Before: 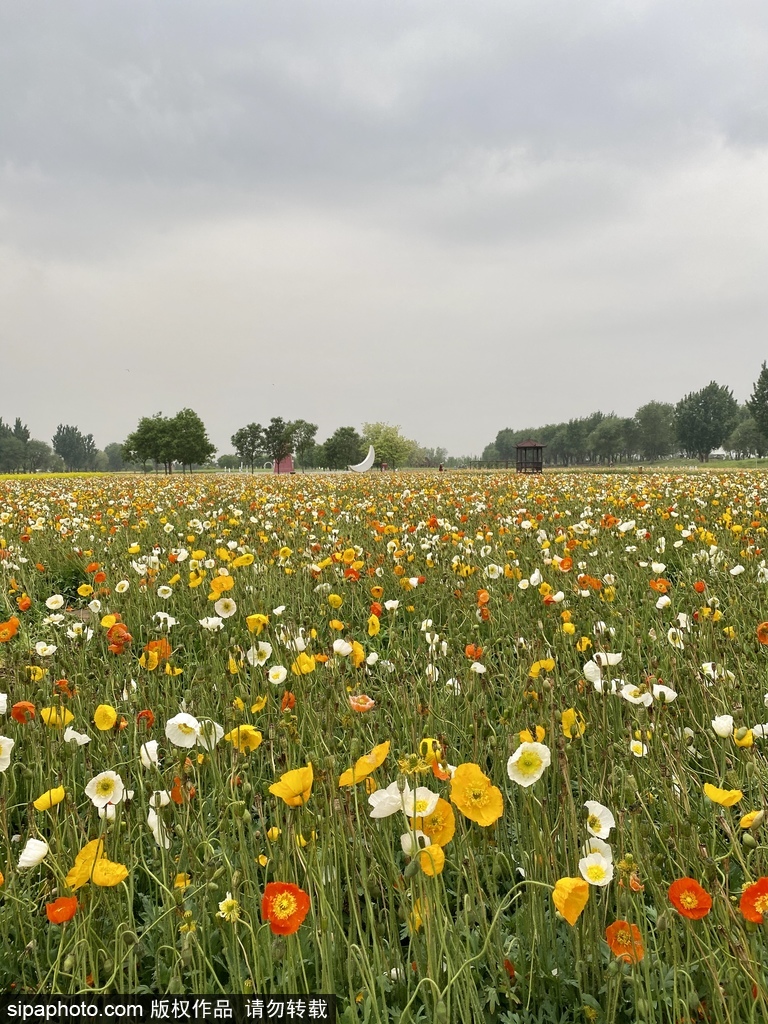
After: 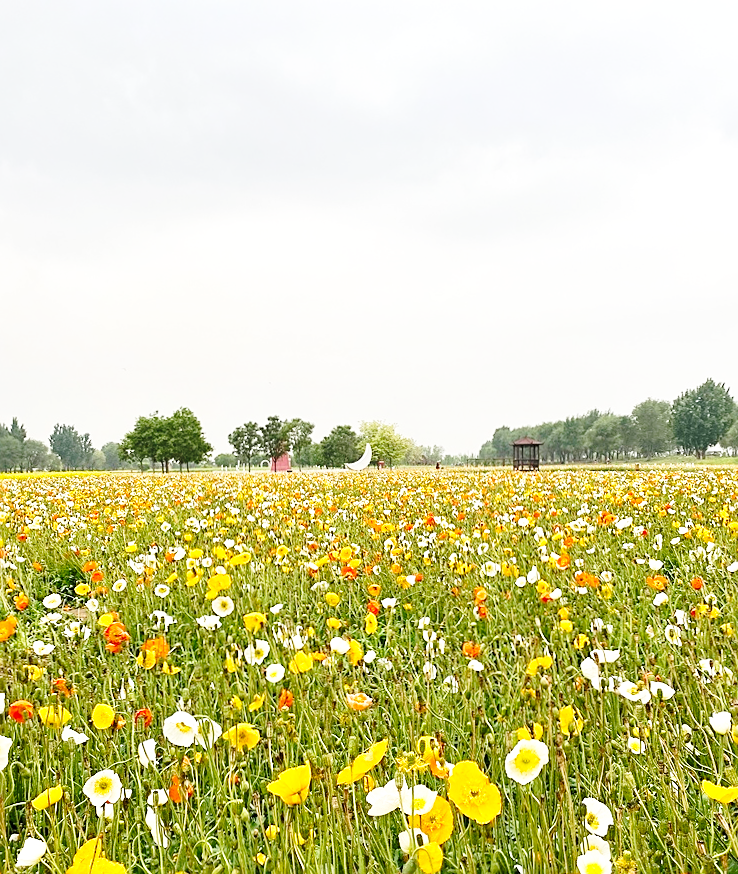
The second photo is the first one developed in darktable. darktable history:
exposure: black level correction 0, exposure 0.5 EV, compensate exposure bias true, compensate highlight preservation false
crop and rotate: angle 0.2°, left 0.275%, right 3.127%, bottom 14.18%
sharpen: on, module defaults
base curve: curves: ch0 [(0, 0) (0.028, 0.03) (0.121, 0.232) (0.46, 0.748) (0.859, 0.968) (1, 1)], preserve colors none
